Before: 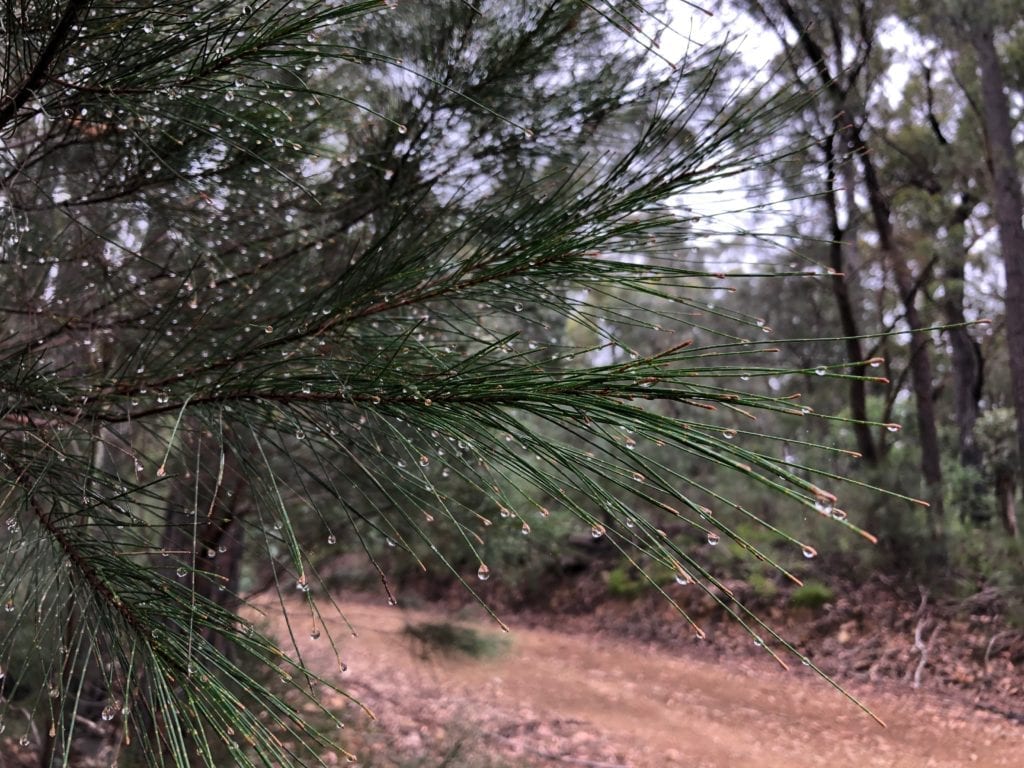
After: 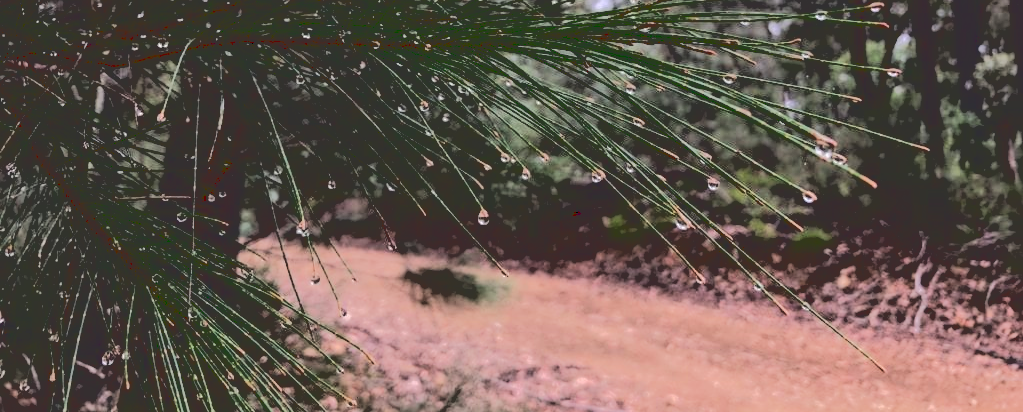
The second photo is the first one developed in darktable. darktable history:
shadows and highlights: shadows 25, highlights -25
crop and rotate: top 46.237%
base curve: curves: ch0 [(0.065, 0.026) (0.236, 0.358) (0.53, 0.546) (0.777, 0.841) (0.924, 0.992)], preserve colors average RGB
